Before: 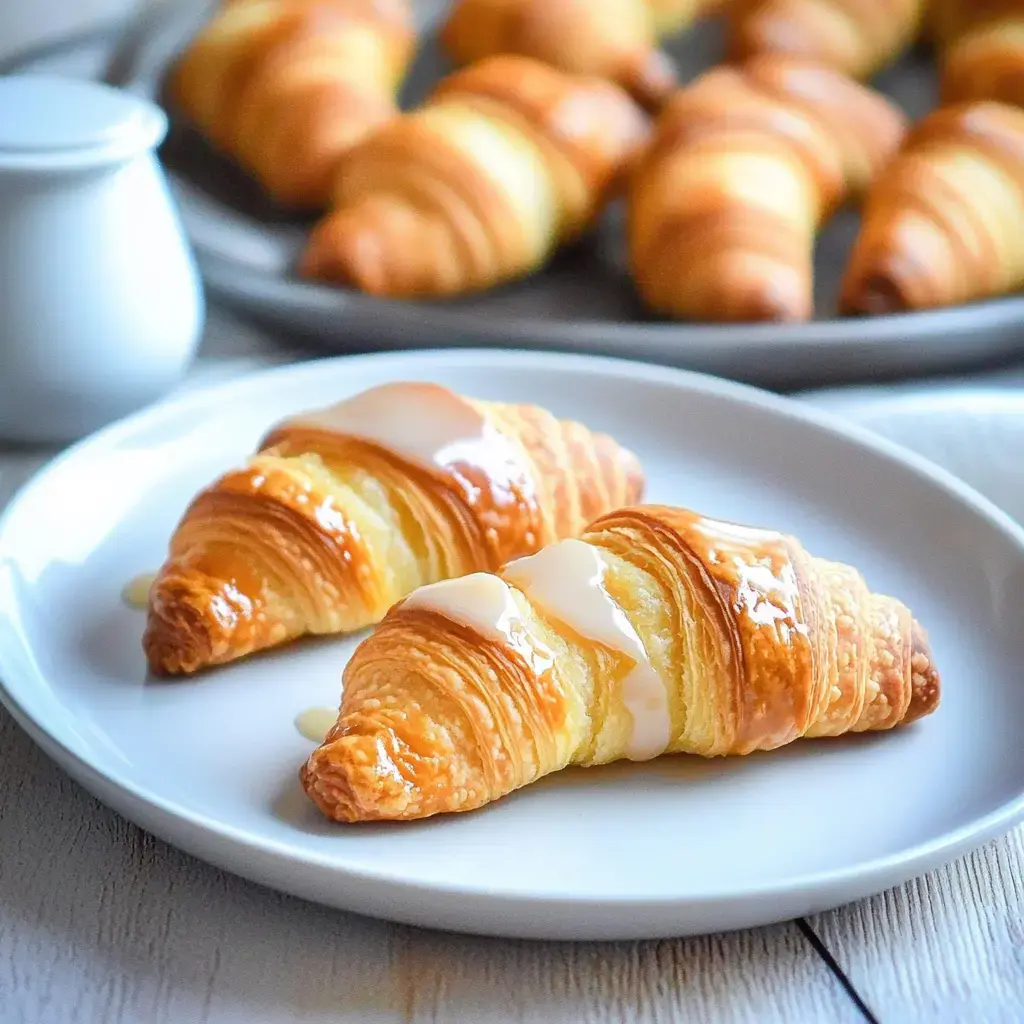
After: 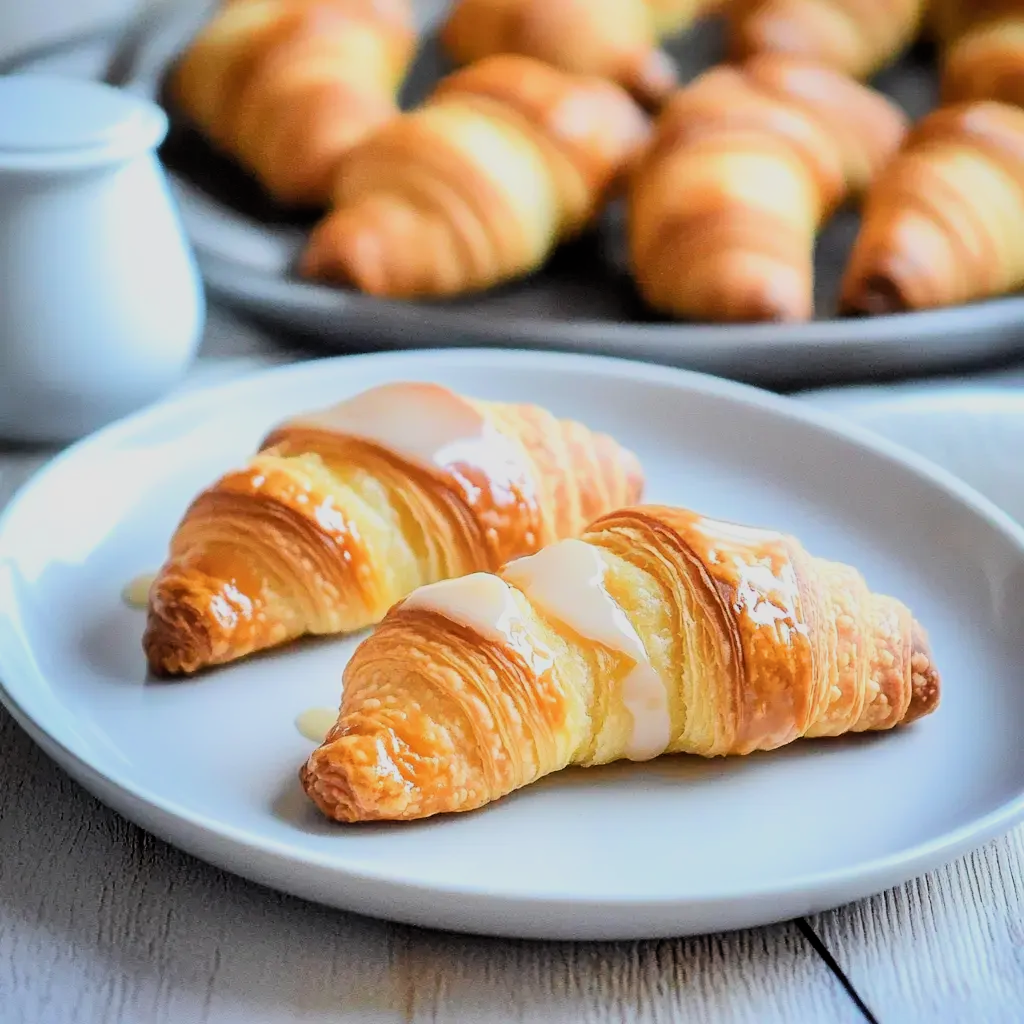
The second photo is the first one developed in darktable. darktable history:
filmic rgb: black relative exposure -7.5 EV, white relative exposure 4.99 EV, hardness 3.34, contrast 1.301, color science v6 (2022), iterations of high-quality reconstruction 0
